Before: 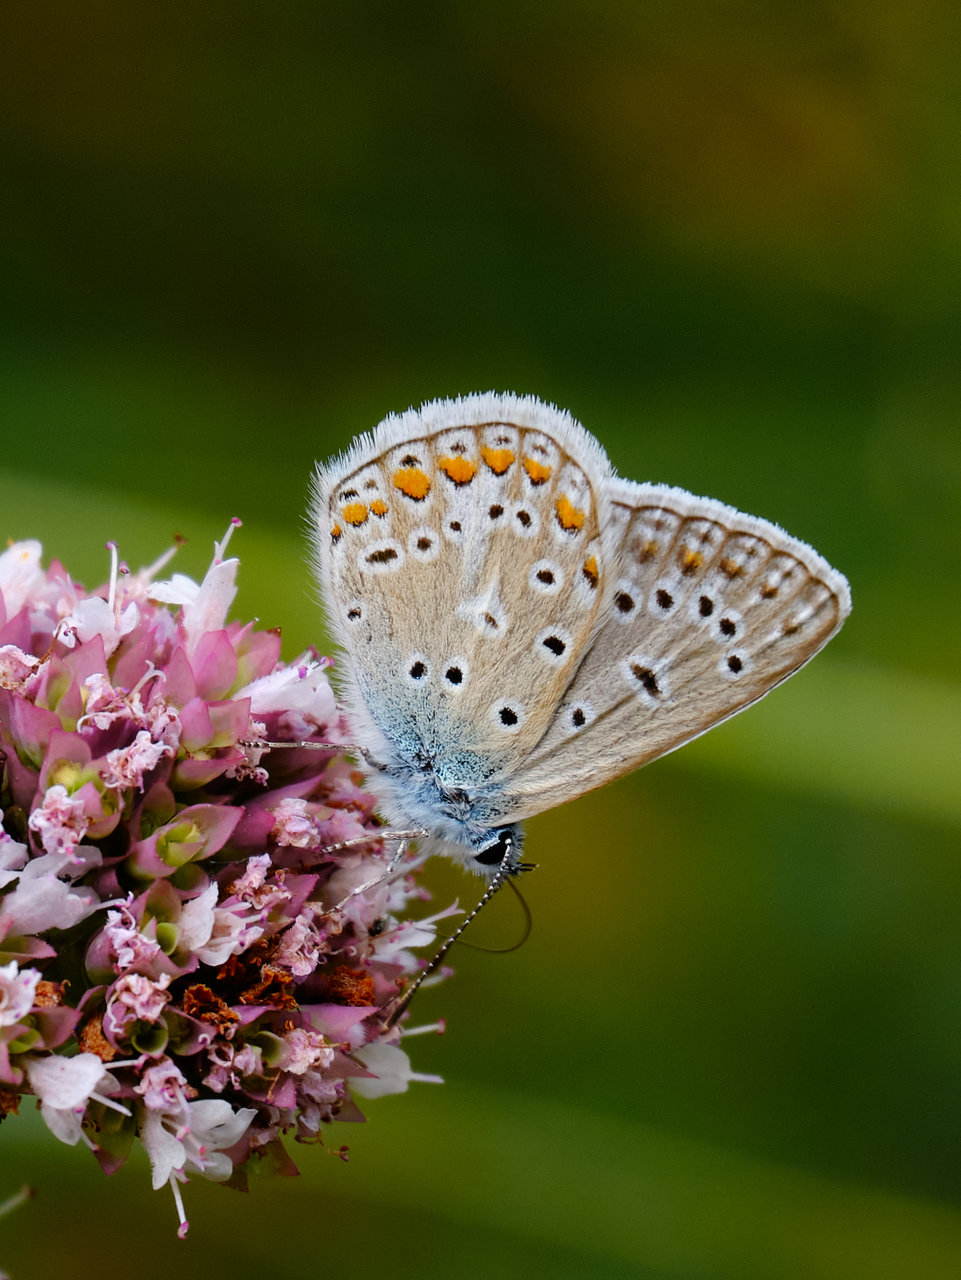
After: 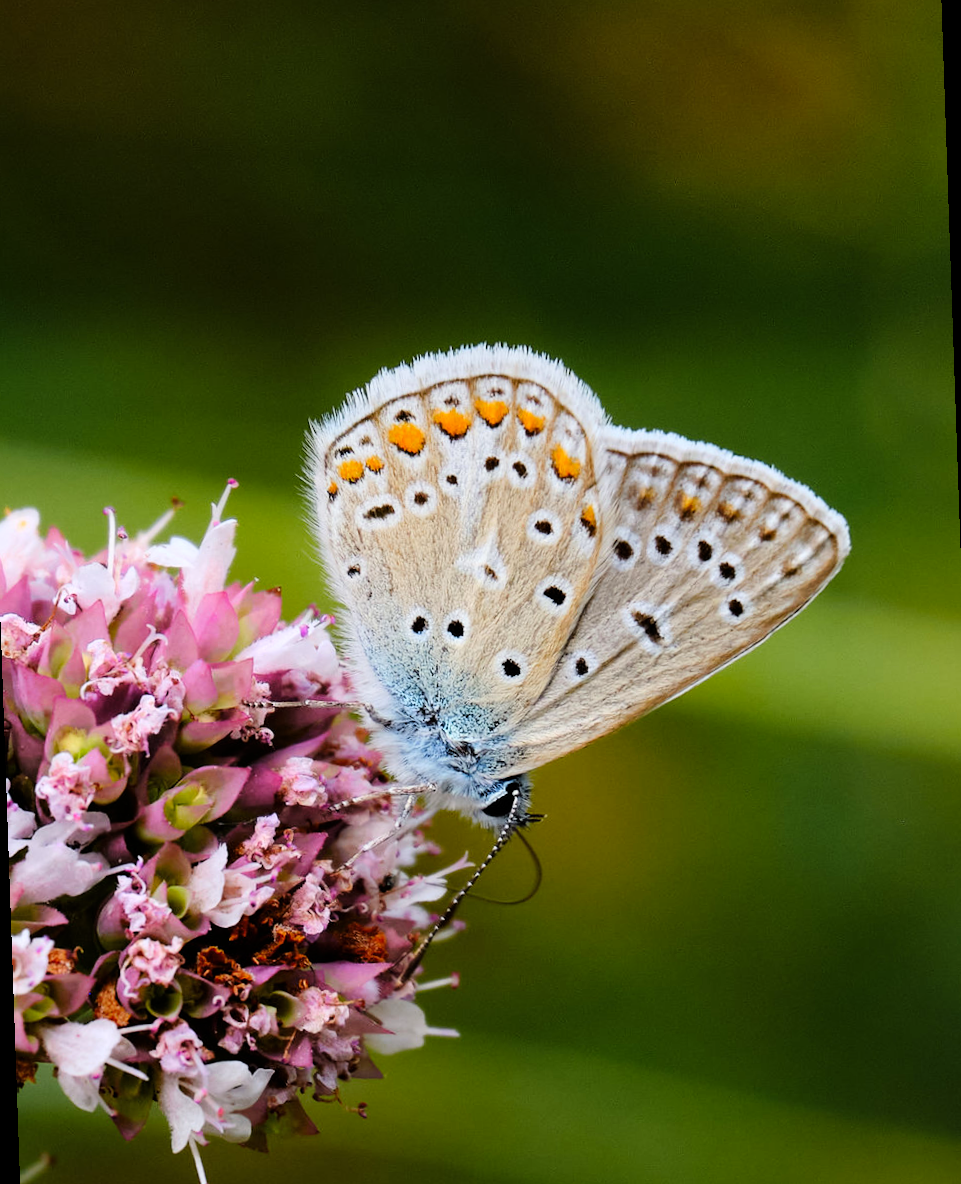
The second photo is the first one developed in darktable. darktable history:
tone curve: curves: ch0 [(0, 0) (0.004, 0.001) (0.133, 0.112) (0.325, 0.362) (0.832, 0.893) (1, 1)], color space Lab, linked channels, preserve colors none
rotate and perspective: rotation -2°, crop left 0.022, crop right 0.978, crop top 0.049, crop bottom 0.951
